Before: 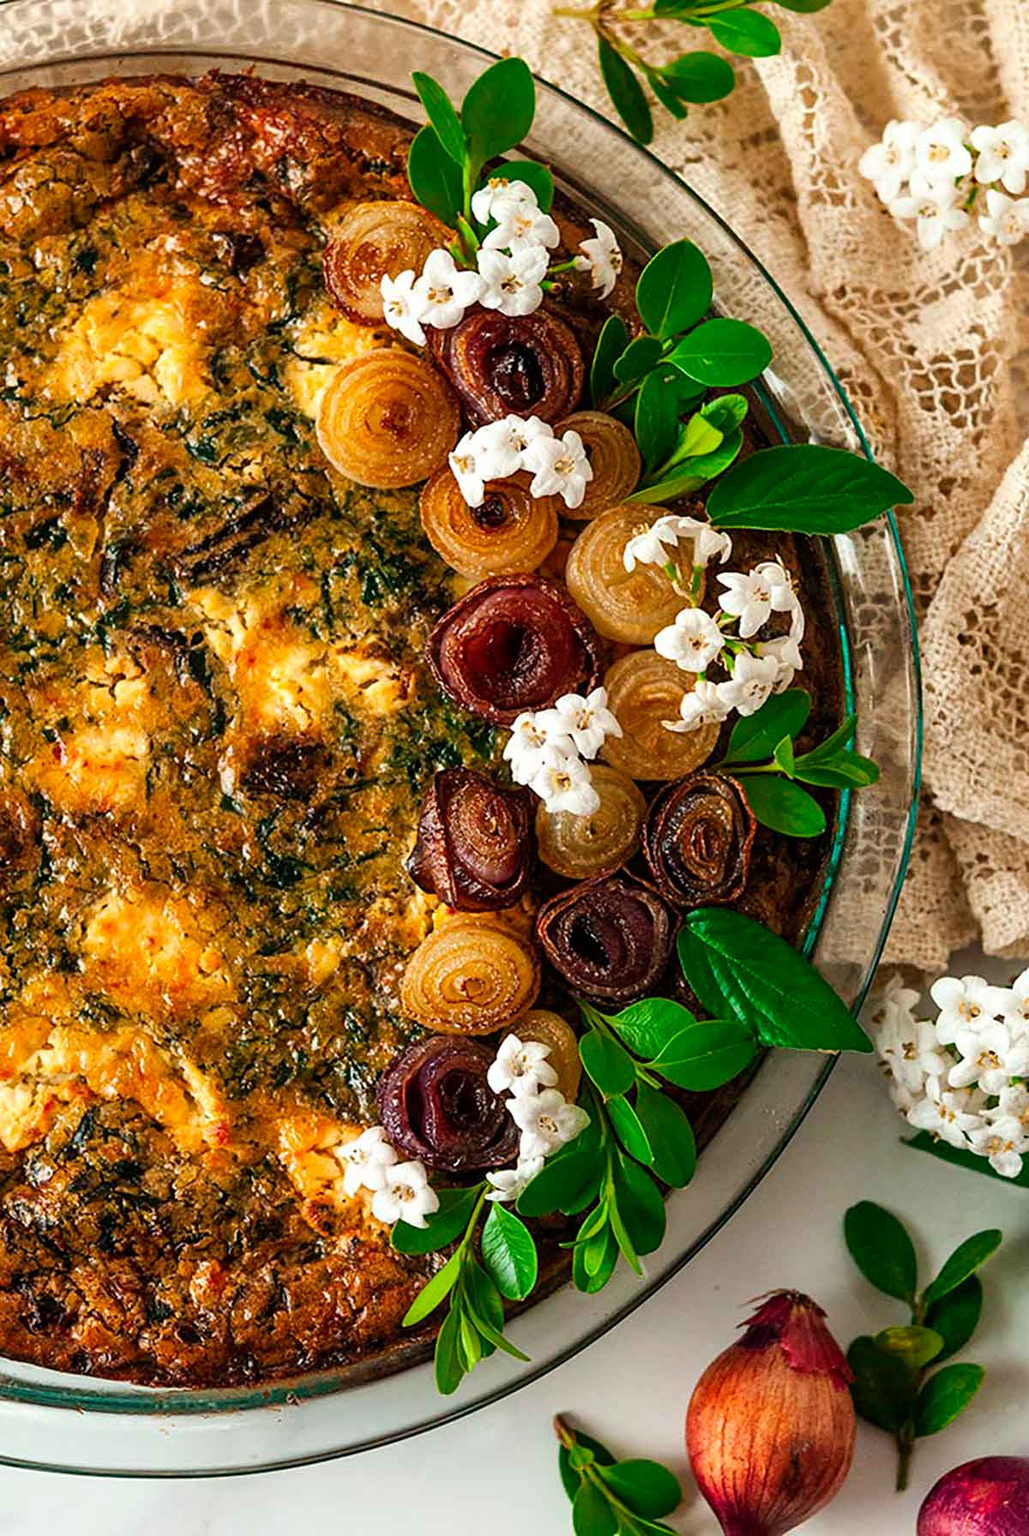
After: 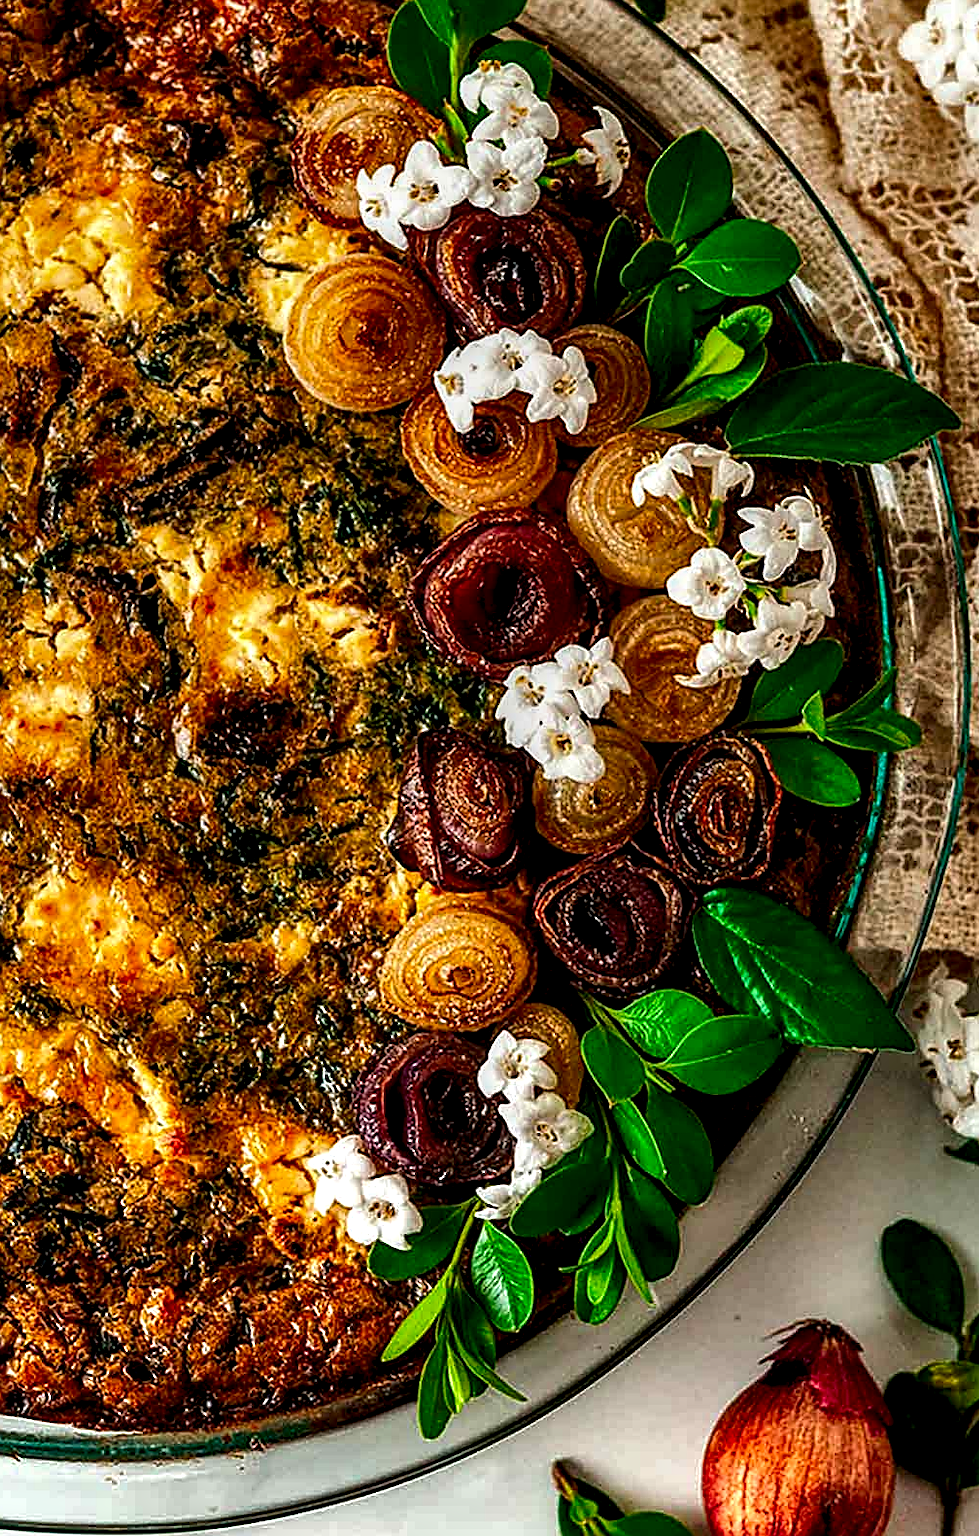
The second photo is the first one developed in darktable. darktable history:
exposure: exposure 0.367 EV, compensate highlight preservation false
crop: left 6.446%, top 8.188%, right 9.538%, bottom 3.548%
contrast brightness saturation: brightness -0.2, saturation 0.08
local contrast: highlights 20%, shadows 70%, detail 170%
graduated density: rotation 5.63°, offset 76.9
sharpen: on, module defaults
tone equalizer: on, module defaults
shadows and highlights: soften with gaussian
